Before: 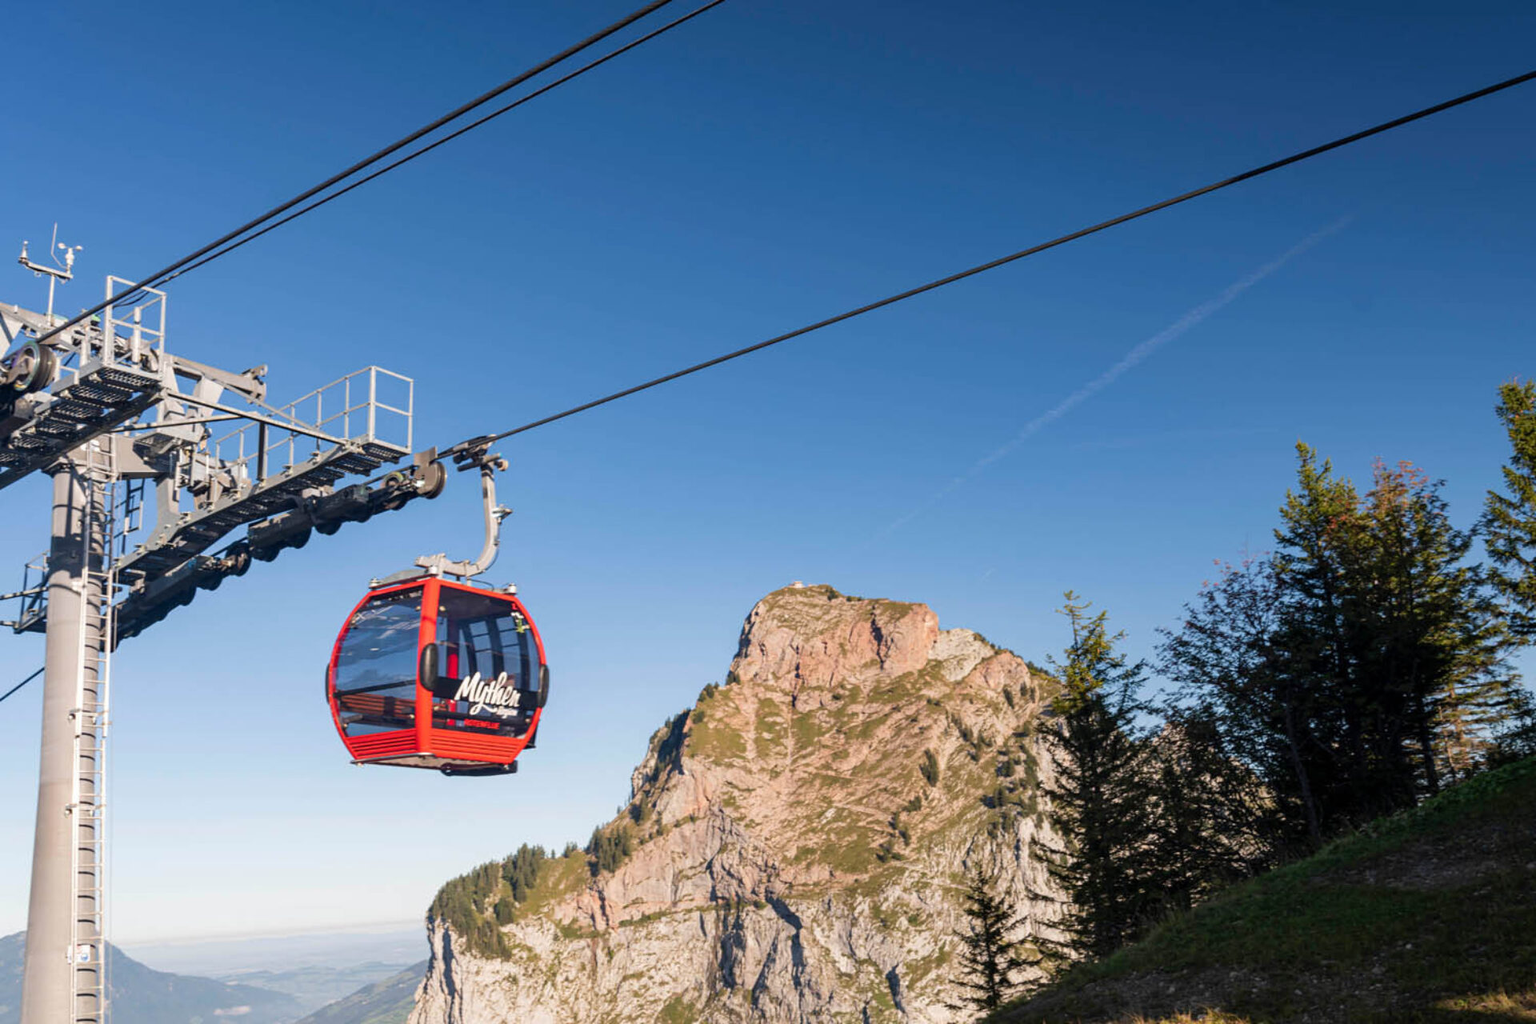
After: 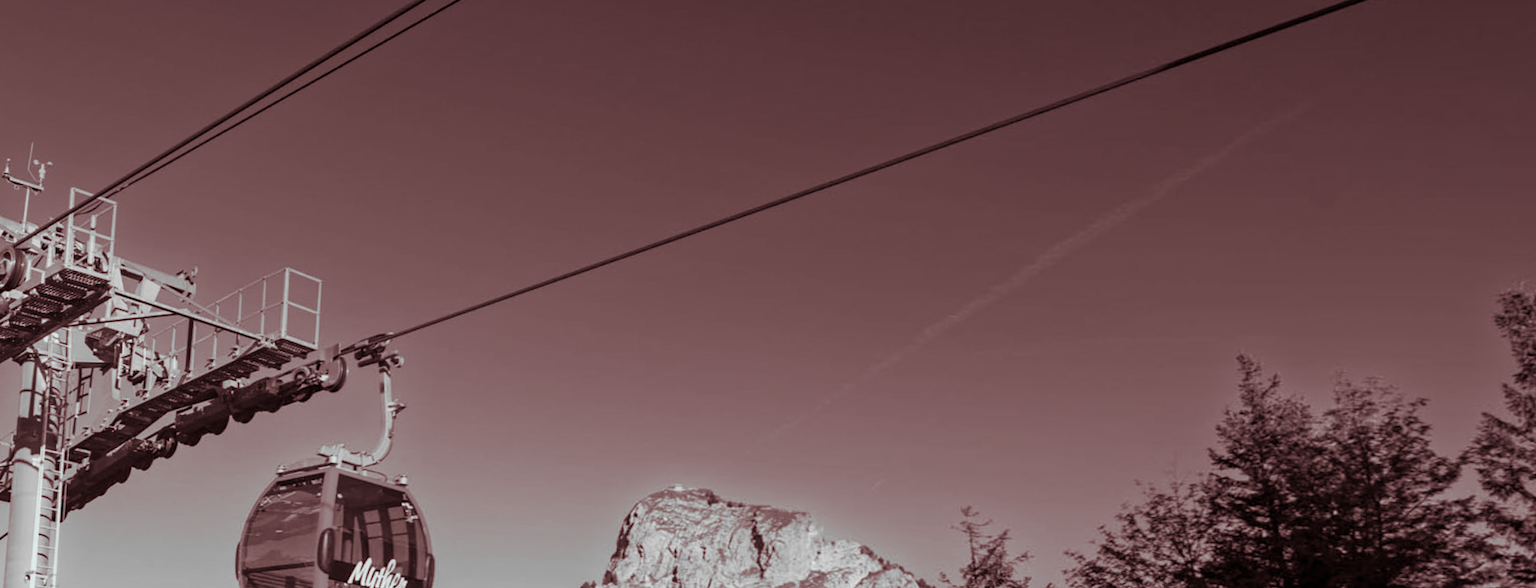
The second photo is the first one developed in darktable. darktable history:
white balance: emerald 1
crop and rotate: top 4.848%, bottom 29.503%
rotate and perspective: rotation 1.69°, lens shift (vertical) -0.023, lens shift (horizontal) -0.291, crop left 0.025, crop right 0.988, crop top 0.092, crop bottom 0.842
monochrome: a 26.22, b 42.67, size 0.8
split-toning: highlights › hue 180°
